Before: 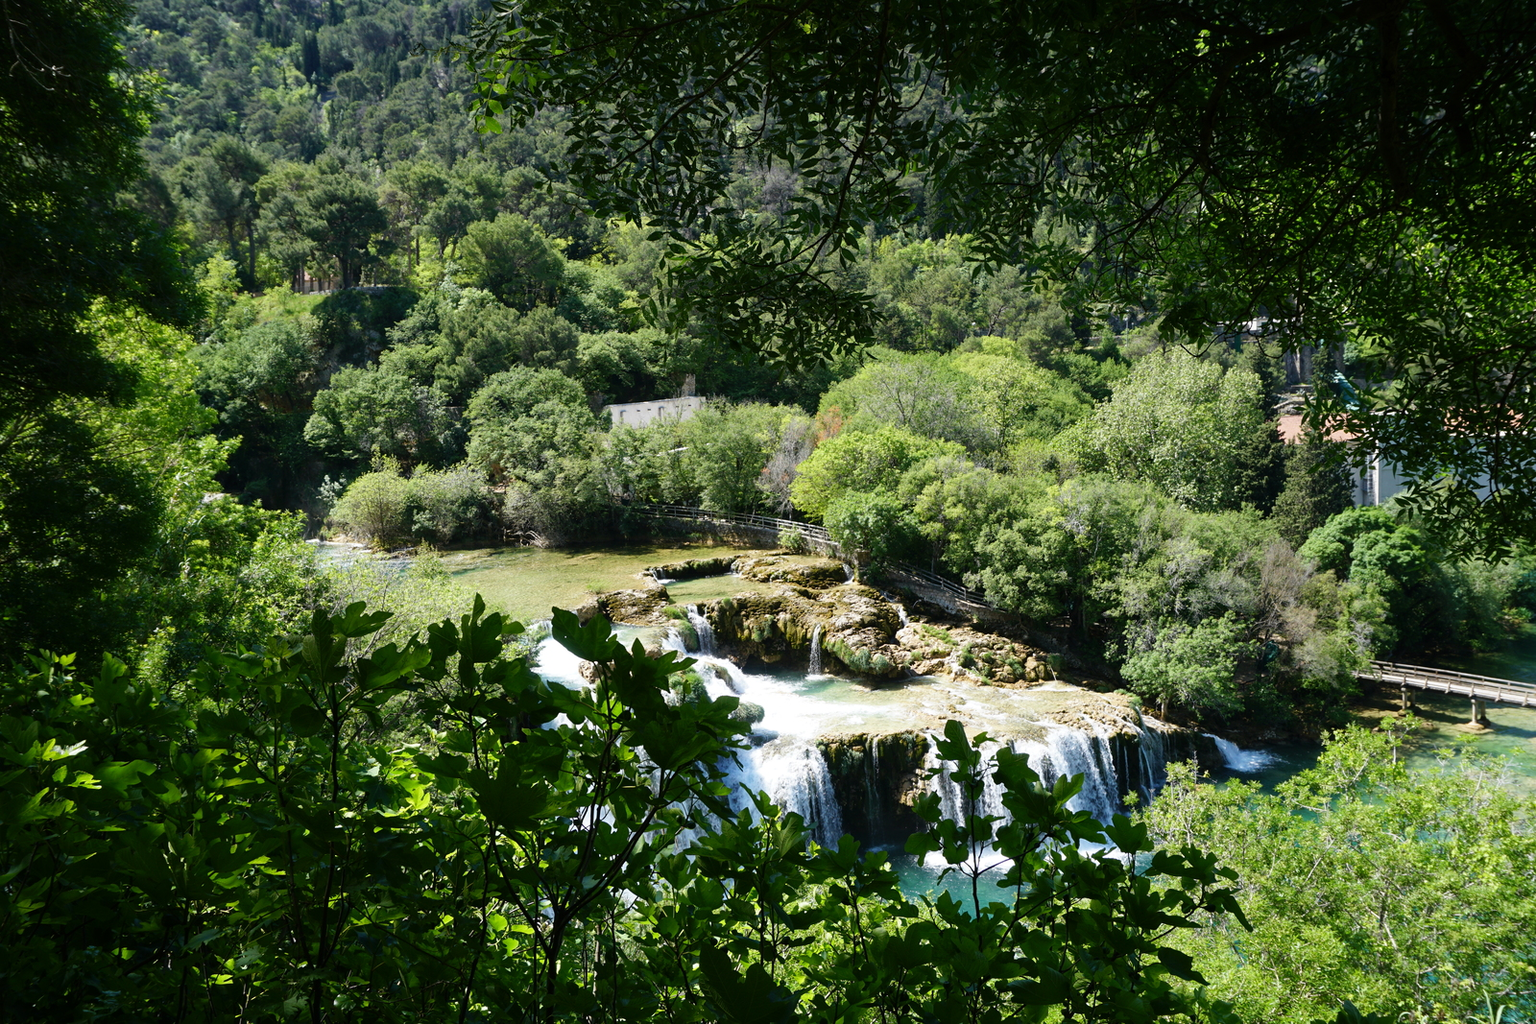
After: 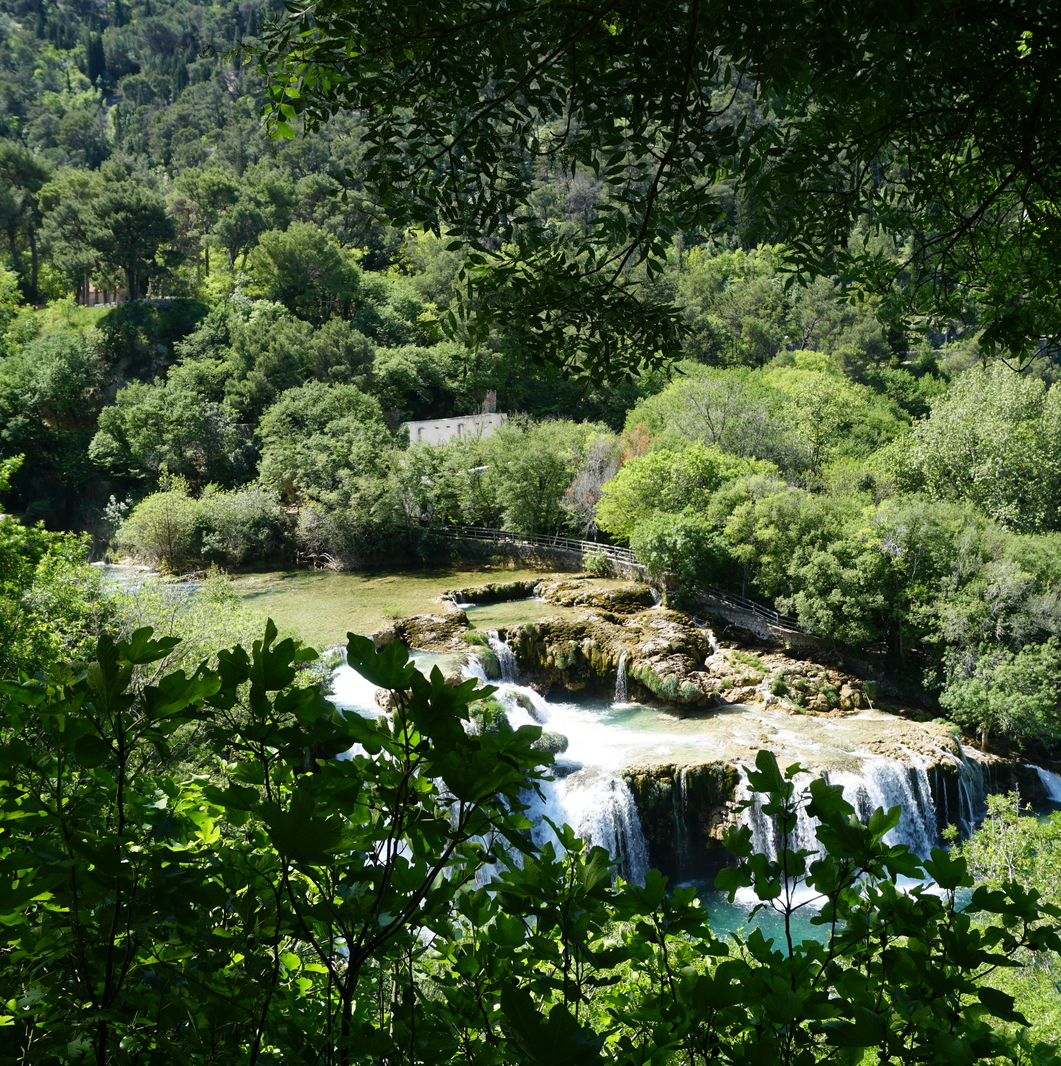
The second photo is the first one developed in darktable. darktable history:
crop and rotate: left 14.295%, right 19.383%
